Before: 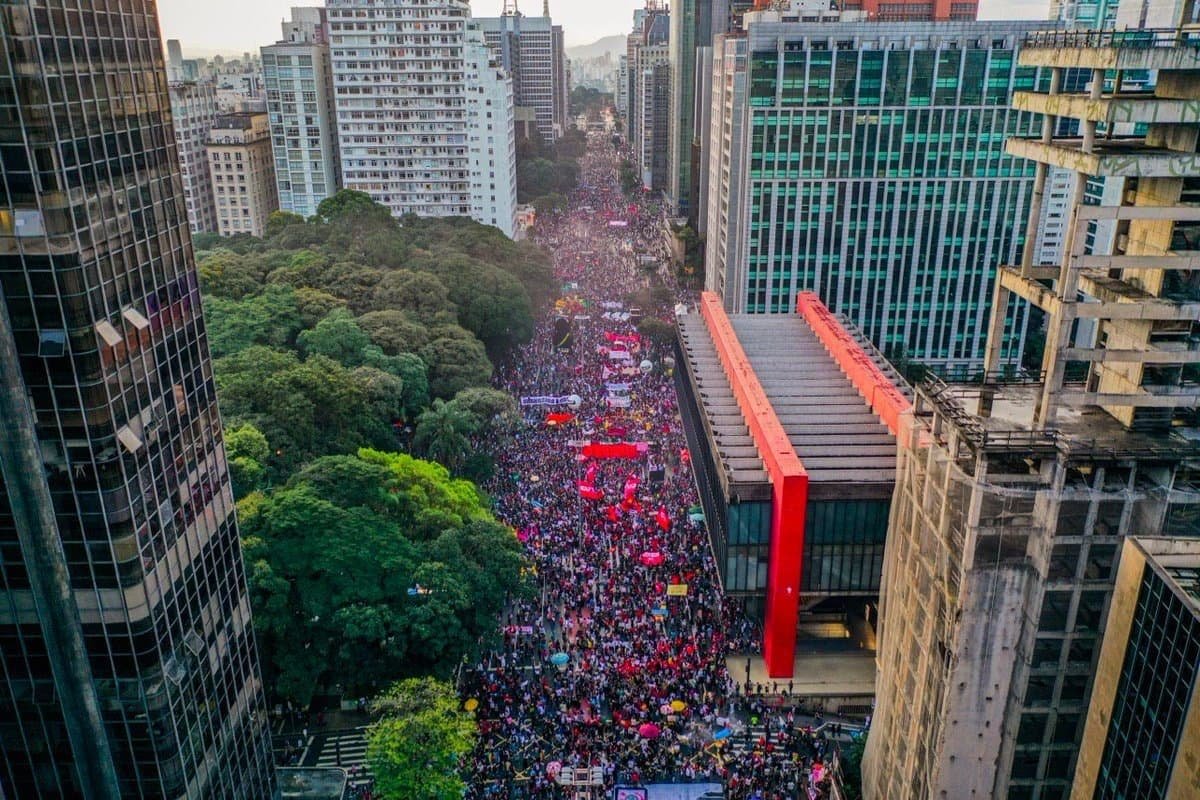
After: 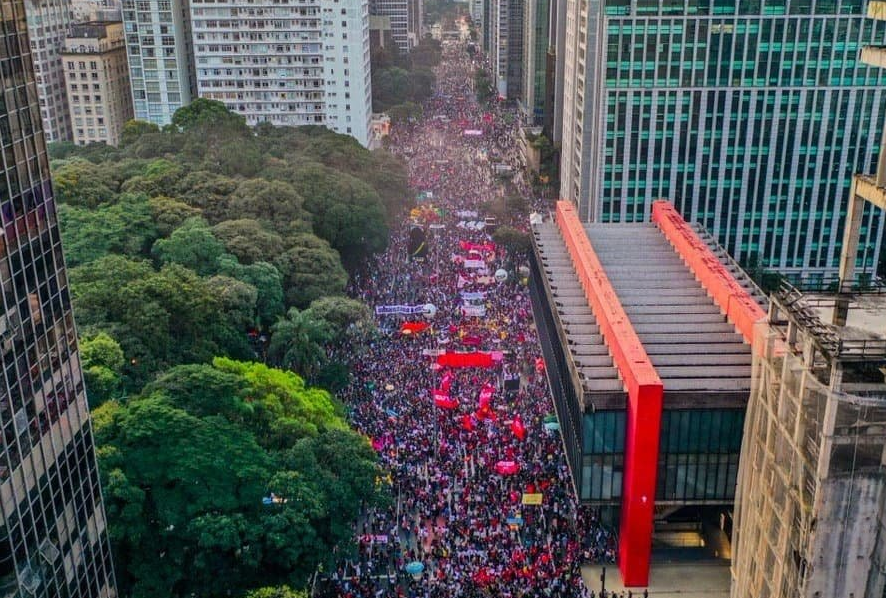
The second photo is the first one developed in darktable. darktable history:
crop and rotate: left 12.112%, top 11.436%, right 14.04%, bottom 13.791%
